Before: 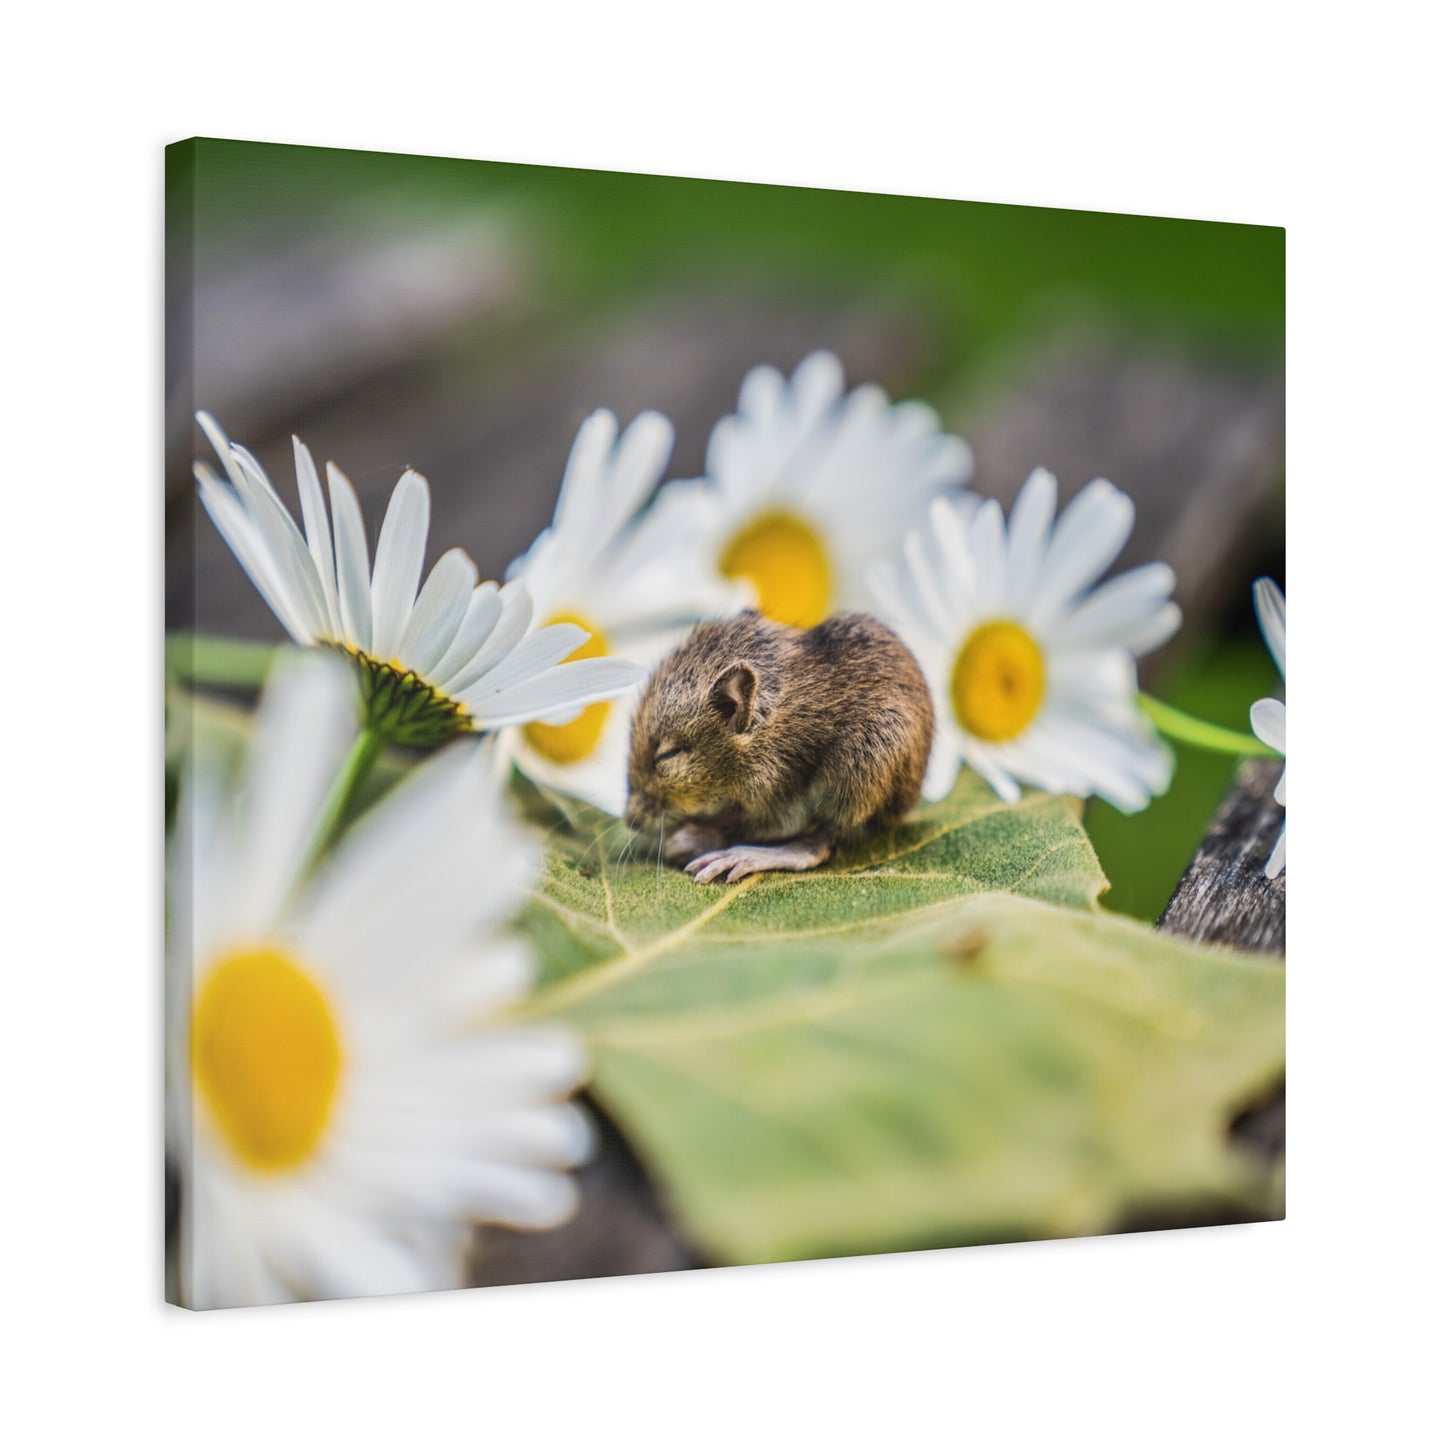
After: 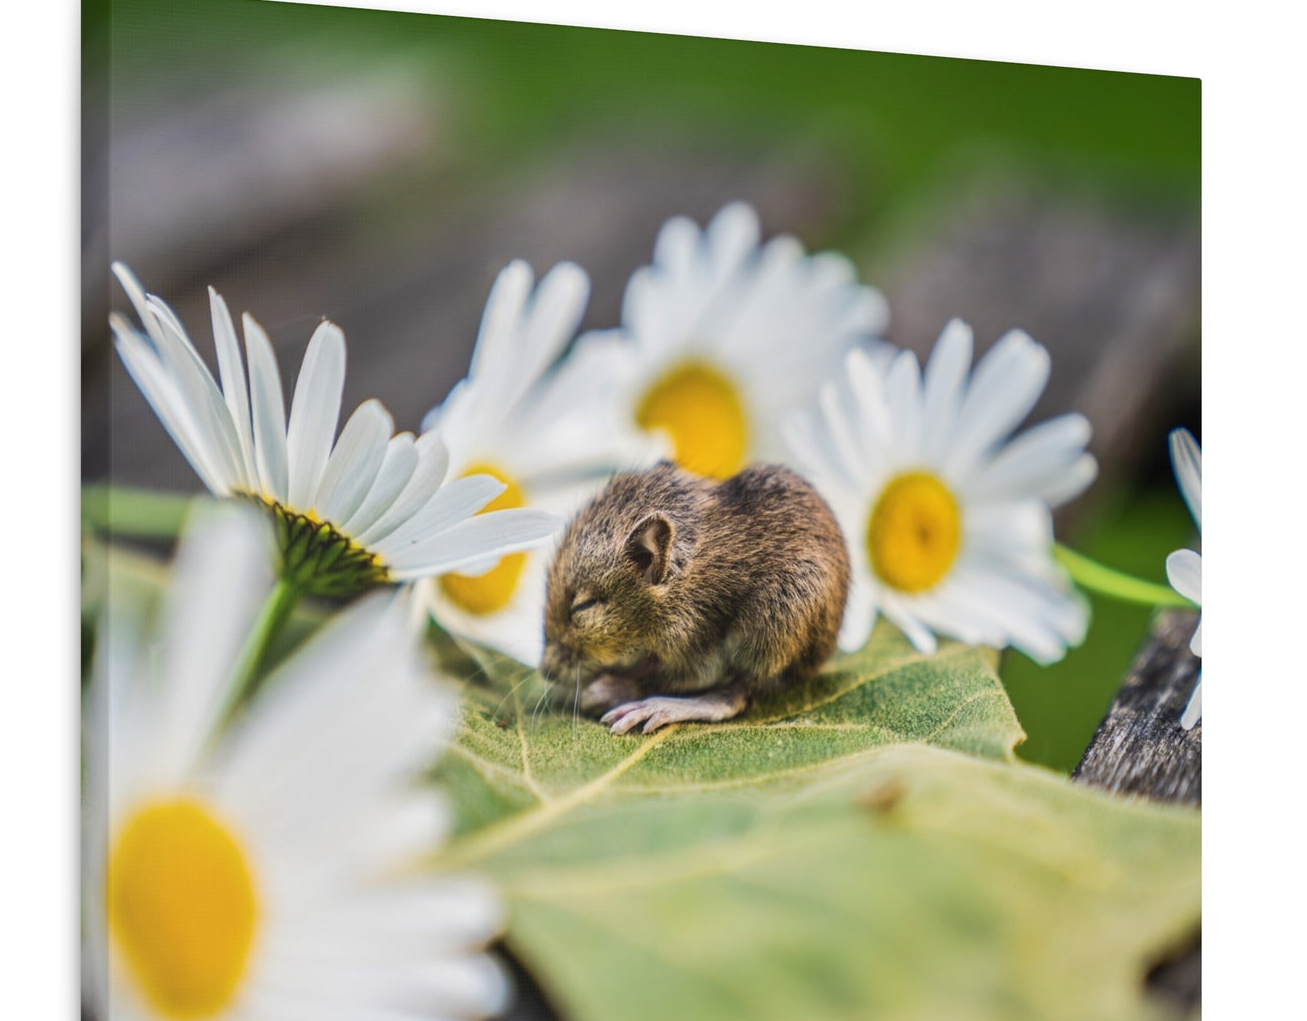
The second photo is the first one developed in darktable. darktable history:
crop: left 5.879%, top 10.357%, right 3.658%, bottom 18.945%
